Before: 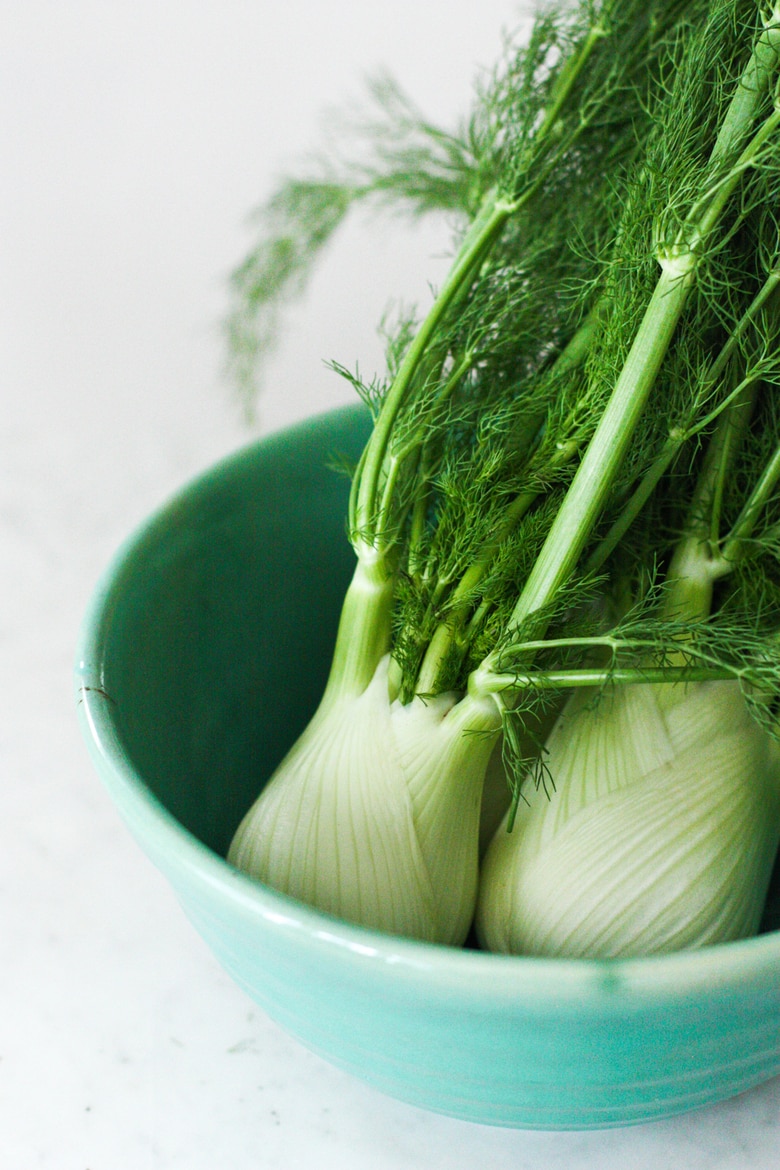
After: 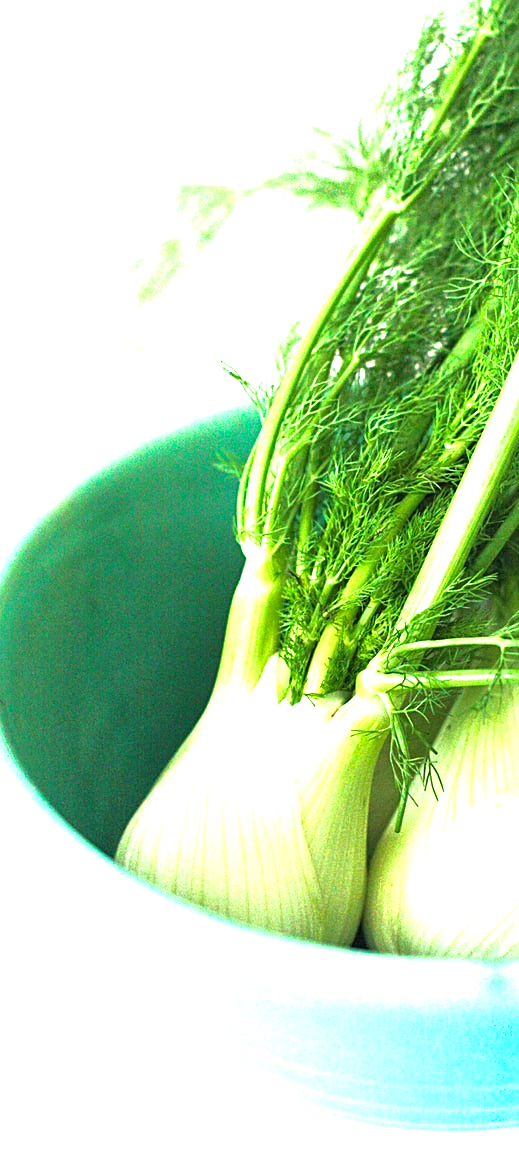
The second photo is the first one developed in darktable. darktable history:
sharpen: on, module defaults
crop and rotate: left 14.385%, right 18.948%
shadows and highlights: shadows 25, white point adjustment -3, highlights -30
exposure: exposure 2 EV, compensate exposure bias true, compensate highlight preservation false
